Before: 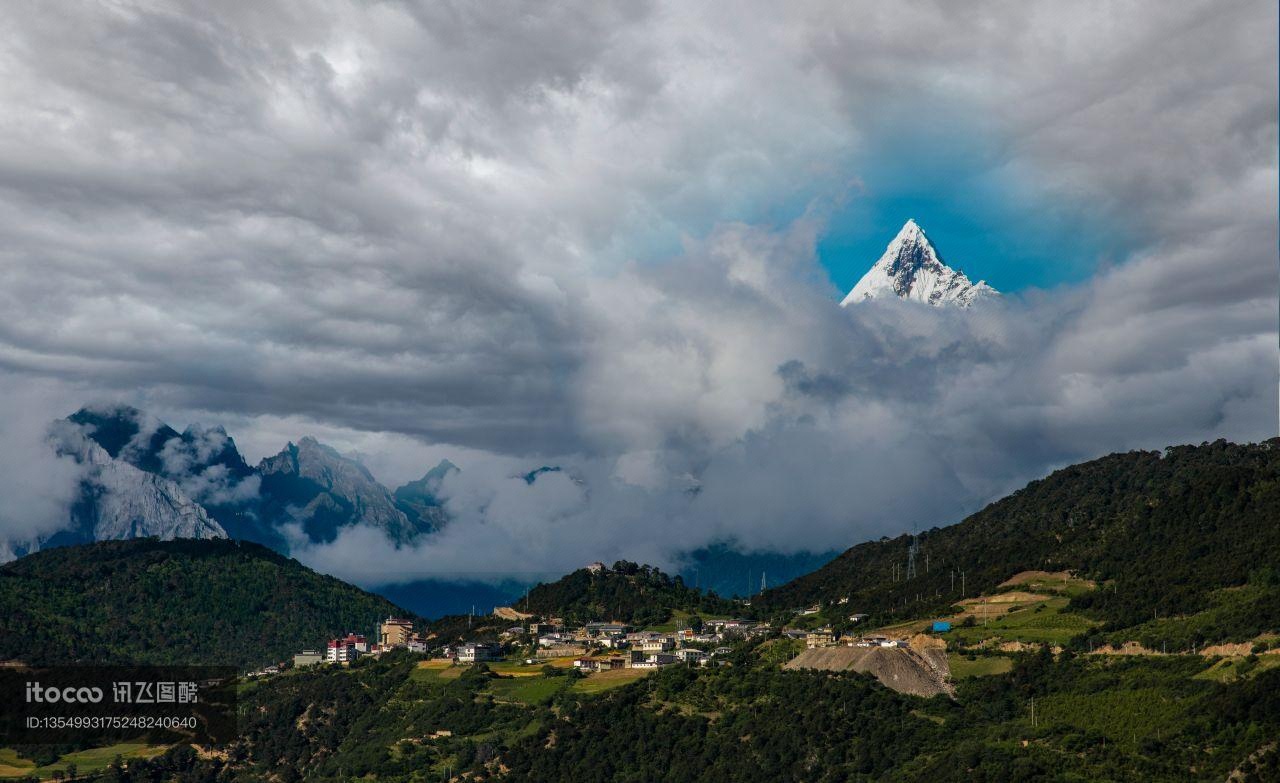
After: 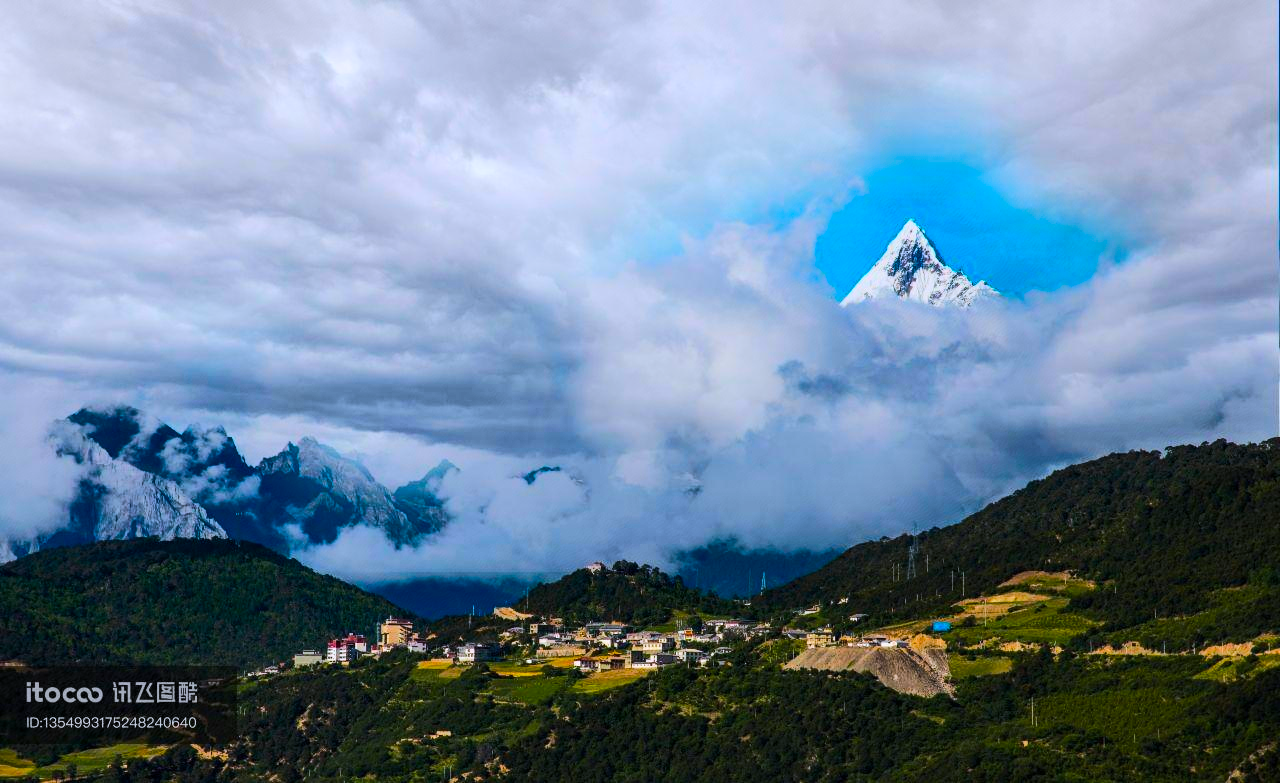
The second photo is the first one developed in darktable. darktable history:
white balance: emerald 1
color balance rgb: linear chroma grading › global chroma 15%, perceptual saturation grading › global saturation 30%
color calibration: illuminant as shot in camera, x 0.358, y 0.373, temperature 4628.91 K
rgb curve: curves: ch0 [(0, 0) (0.284, 0.292) (0.505, 0.644) (1, 1)]; ch1 [(0, 0) (0.284, 0.292) (0.505, 0.644) (1, 1)]; ch2 [(0, 0) (0.284, 0.292) (0.505, 0.644) (1, 1)], compensate middle gray true
